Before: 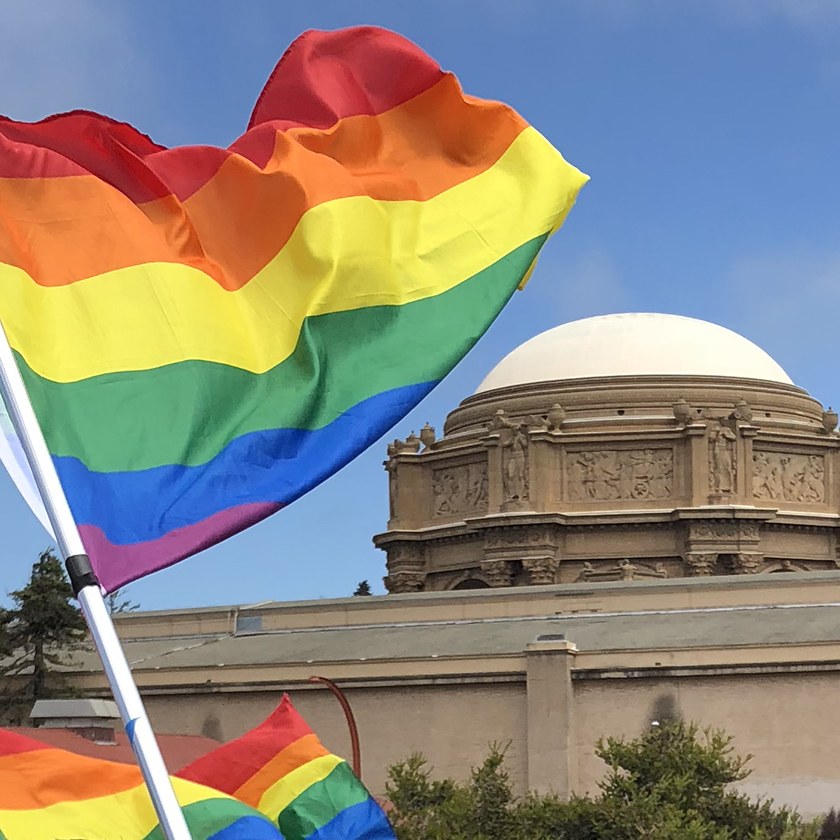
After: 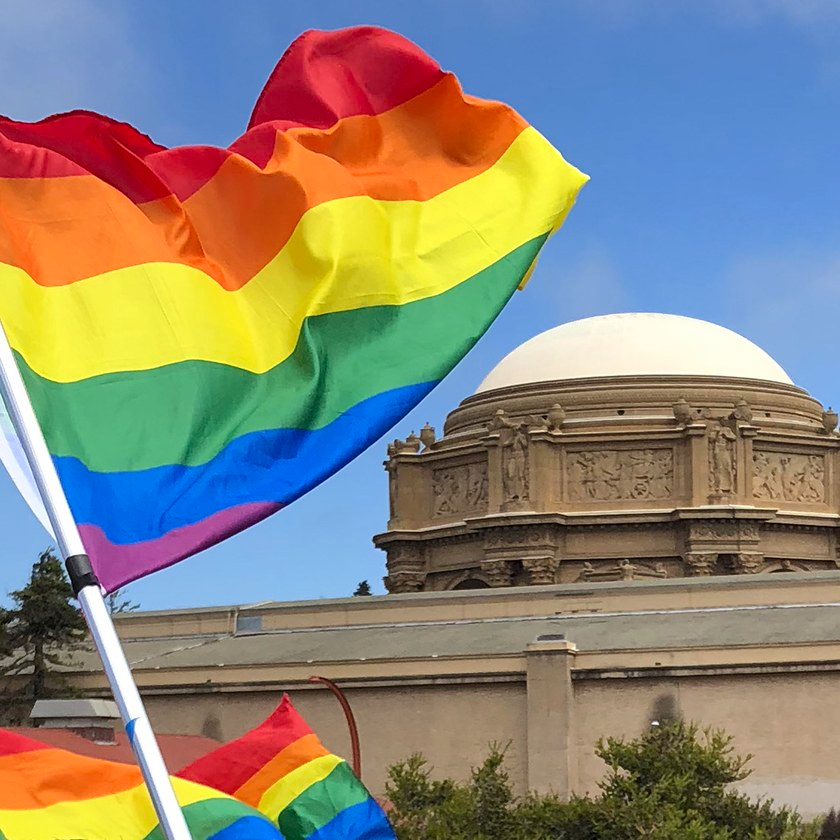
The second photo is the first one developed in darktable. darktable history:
contrast brightness saturation: contrast 0.083, saturation 0.2
